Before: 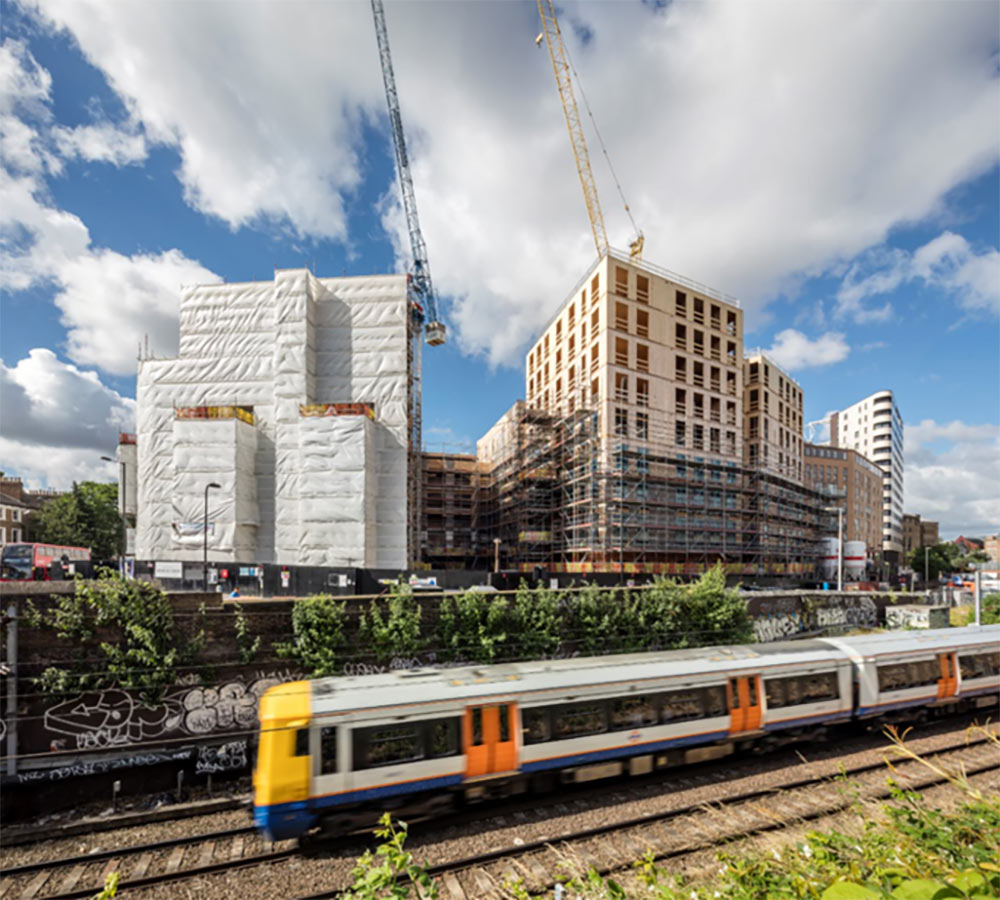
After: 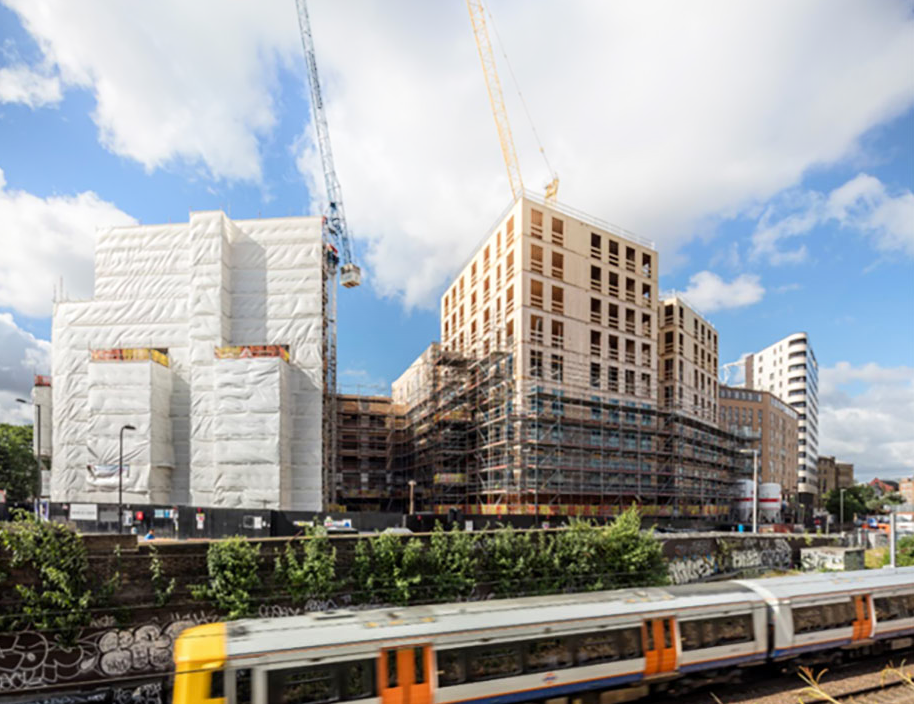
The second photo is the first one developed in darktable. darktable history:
shadows and highlights: shadows -54.19, highlights 84.92, soften with gaussian
crop: left 8.547%, top 6.537%, bottom 15.215%
